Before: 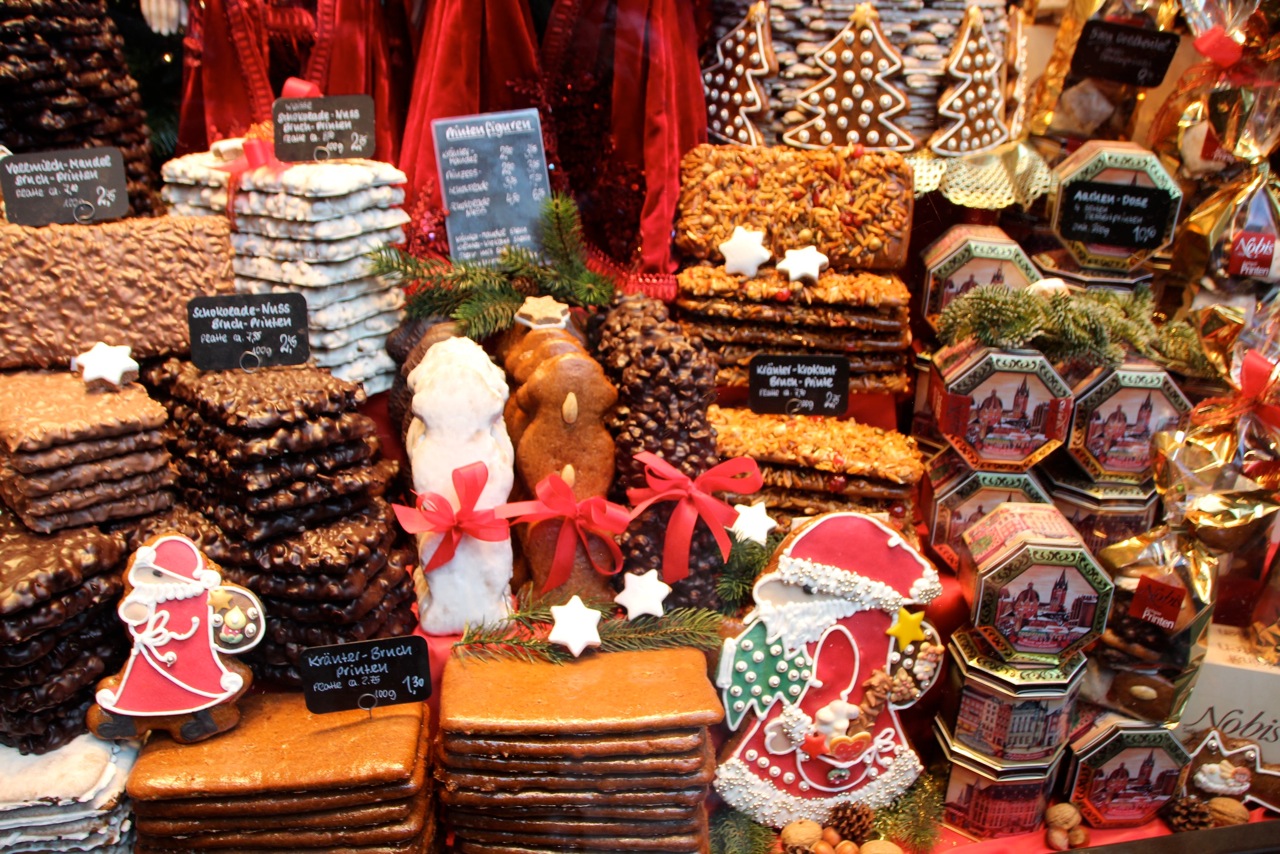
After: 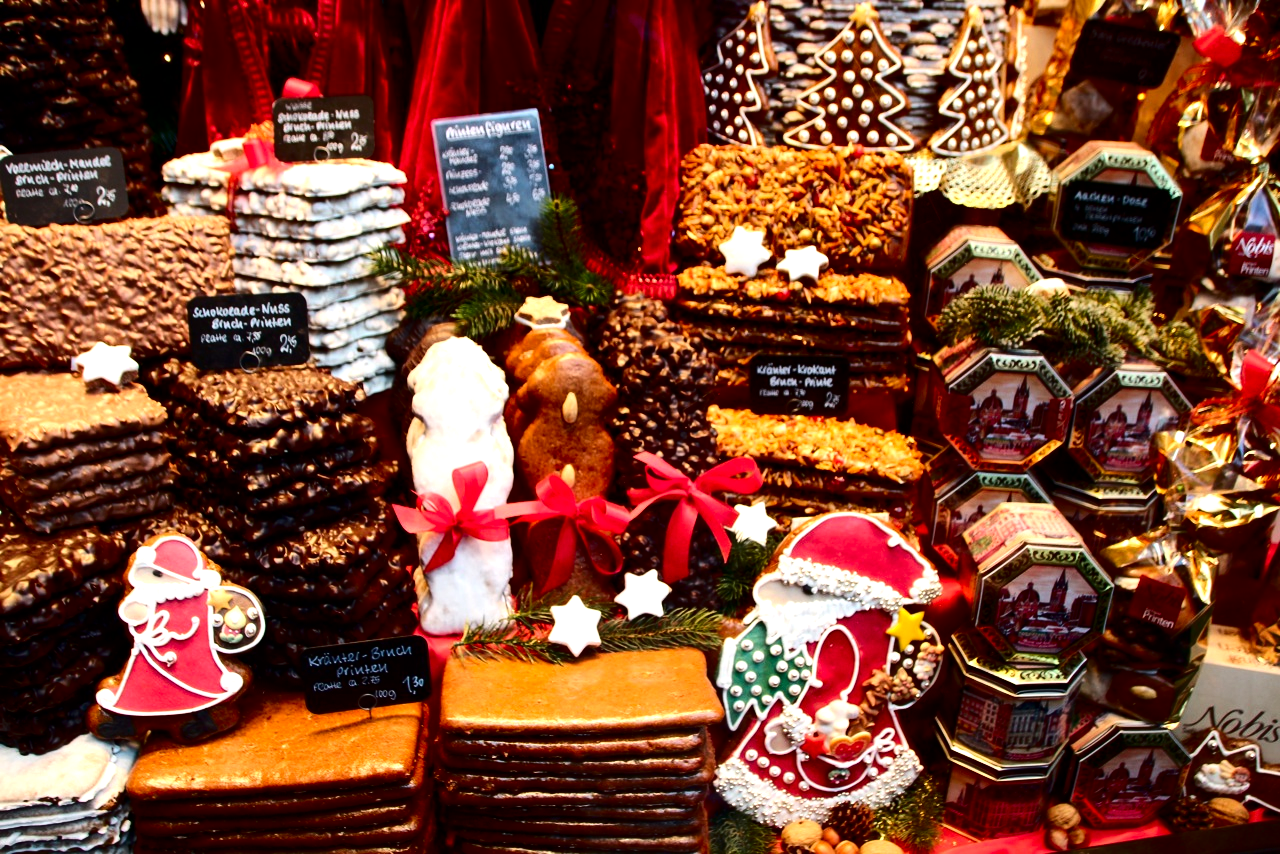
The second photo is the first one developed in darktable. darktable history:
tone equalizer: -8 EV -0.417 EV, -7 EV -0.389 EV, -6 EV -0.333 EV, -5 EV -0.222 EV, -3 EV 0.222 EV, -2 EV 0.333 EV, -1 EV 0.389 EV, +0 EV 0.417 EV, edges refinement/feathering 500, mask exposure compensation -1.57 EV, preserve details no
contrast brightness saturation: contrast 0.19, brightness -0.24, saturation 0.11
